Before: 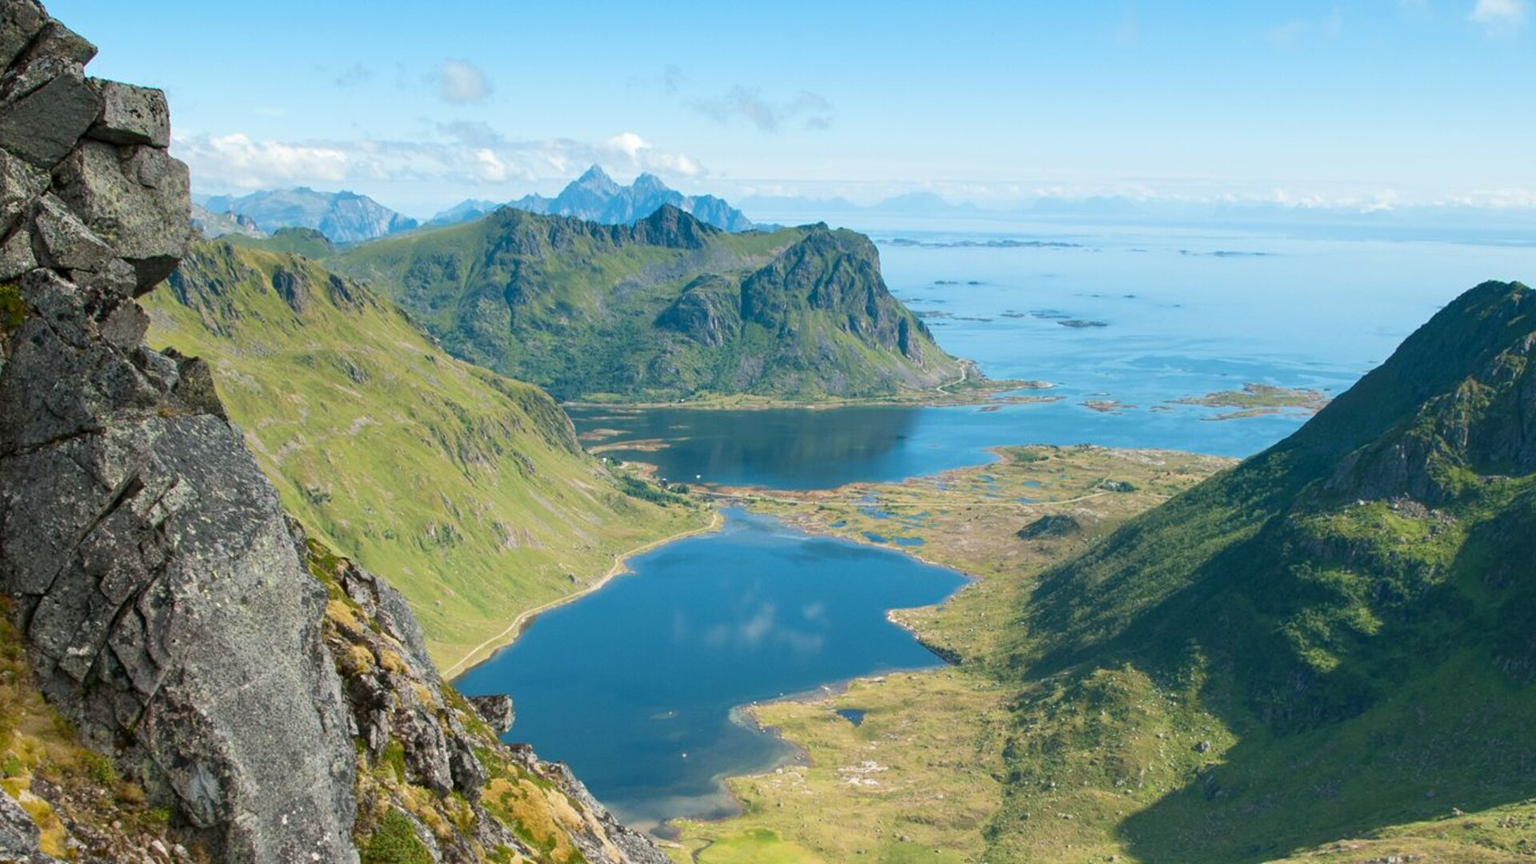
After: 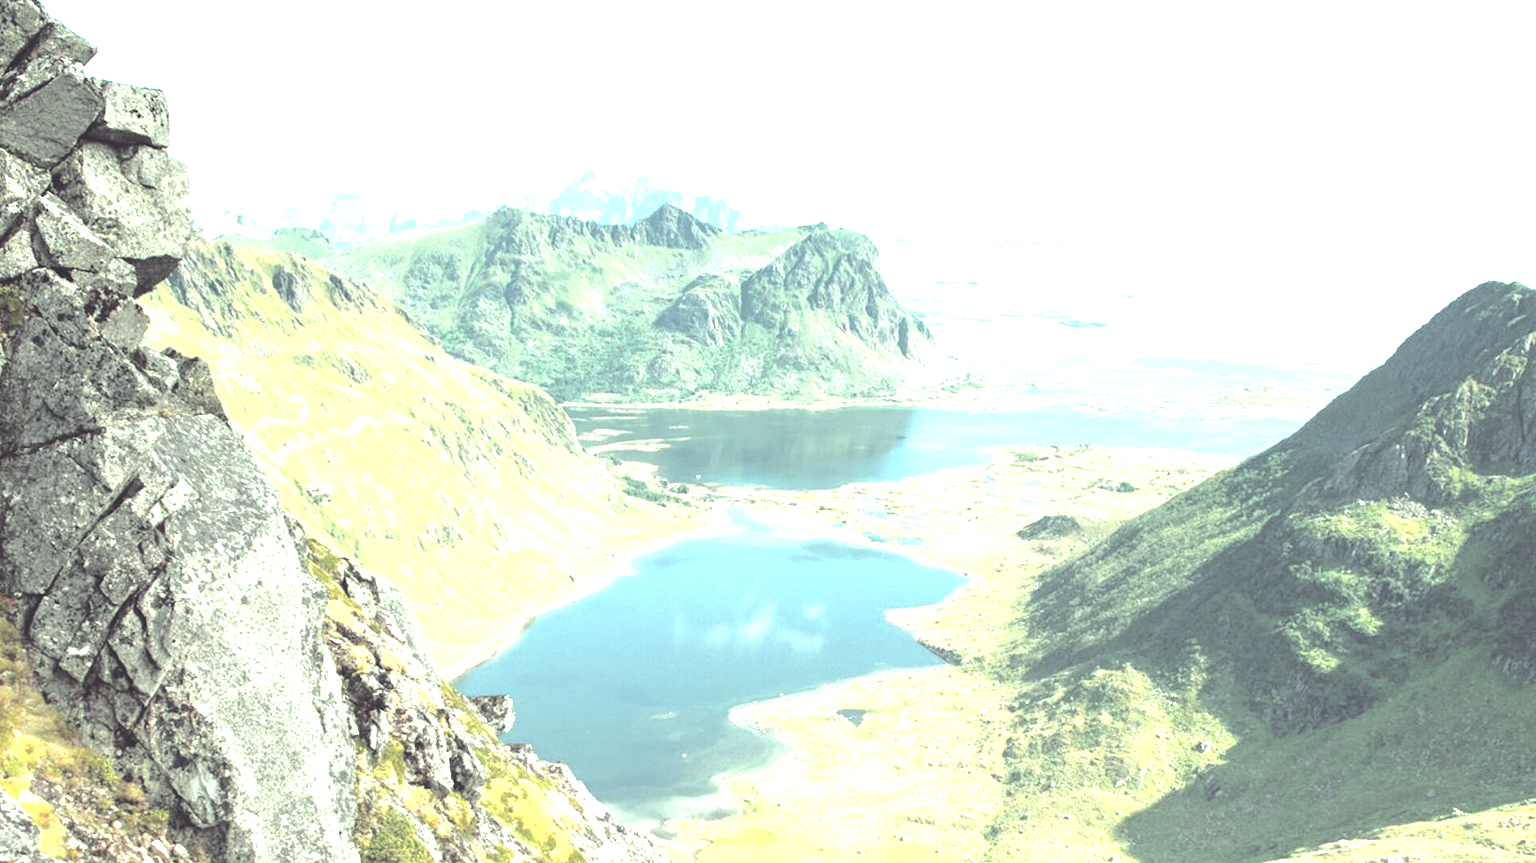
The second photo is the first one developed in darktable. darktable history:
color balance rgb: perceptual saturation grading › global saturation 29.908%, perceptual brilliance grading › global brilliance 4.102%, global vibrance 20%
tone curve: curves: ch0 [(0, 0) (0.058, 0.022) (0.265, 0.208) (0.41, 0.417) (0.485, 0.524) (0.638, 0.673) (0.845, 0.828) (0.994, 0.964)]; ch1 [(0, 0) (0.136, 0.146) (0.317, 0.34) (0.382, 0.408) (0.469, 0.482) (0.498, 0.497) (0.557, 0.573) (0.644, 0.643) (0.725, 0.765) (1, 1)]; ch2 [(0, 0) (0.352, 0.403) (0.45, 0.469) (0.502, 0.504) (0.54, 0.524) (0.592, 0.566) (0.638, 0.599) (1, 1)], color space Lab, independent channels, preserve colors none
exposure: black level correction -0.023, exposure 1.394 EV, compensate exposure bias true, compensate highlight preservation false
levels: mode automatic, levels [0.031, 0.5, 0.969]
tone equalizer: -8 EV -0.735 EV, -7 EV -0.696 EV, -6 EV -0.597 EV, -5 EV -0.376 EV, -3 EV 0.386 EV, -2 EV 0.6 EV, -1 EV 0.698 EV, +0 EV 0.762 EV, edges refinement/feathering 500, mask exposure compensation -1.57 EV, preserve details no
color correction: highlights a* -20.75, highlights b* 20.75, shadows a* 19.61, shadows b* -19.9, saturation 0.446
crop: bottom 0.052%
